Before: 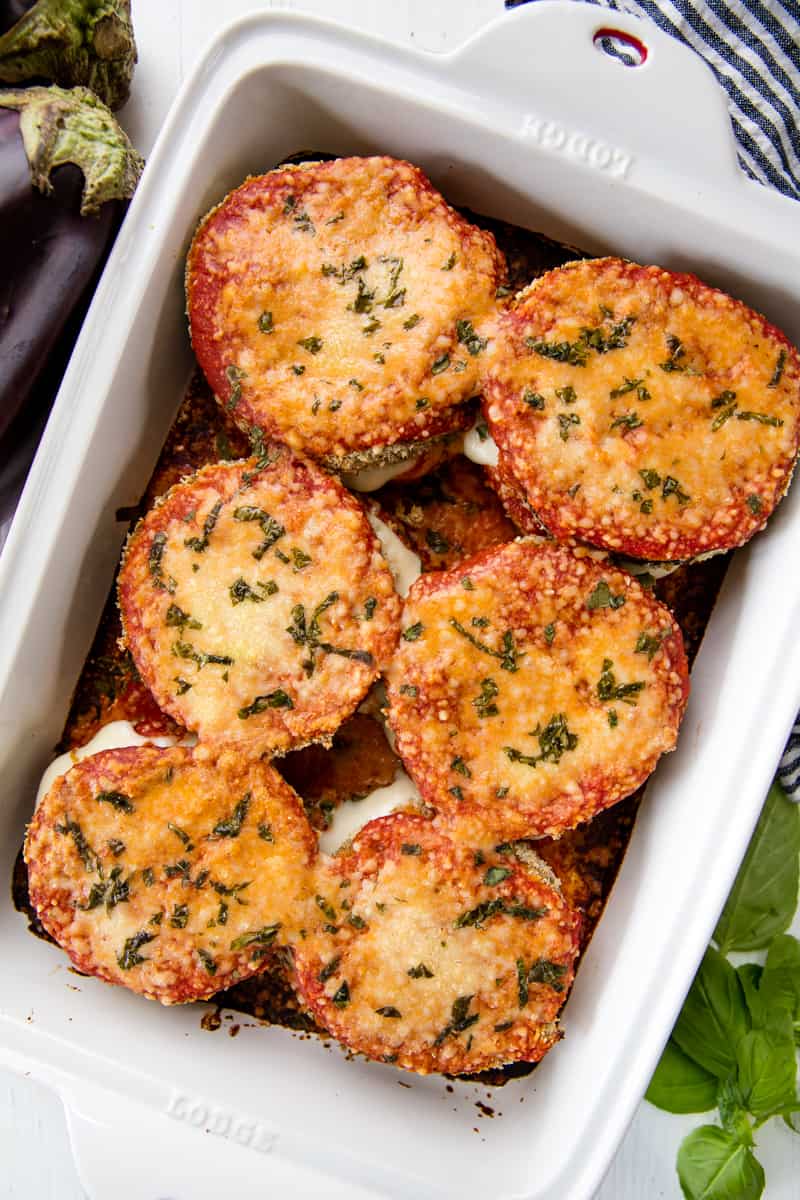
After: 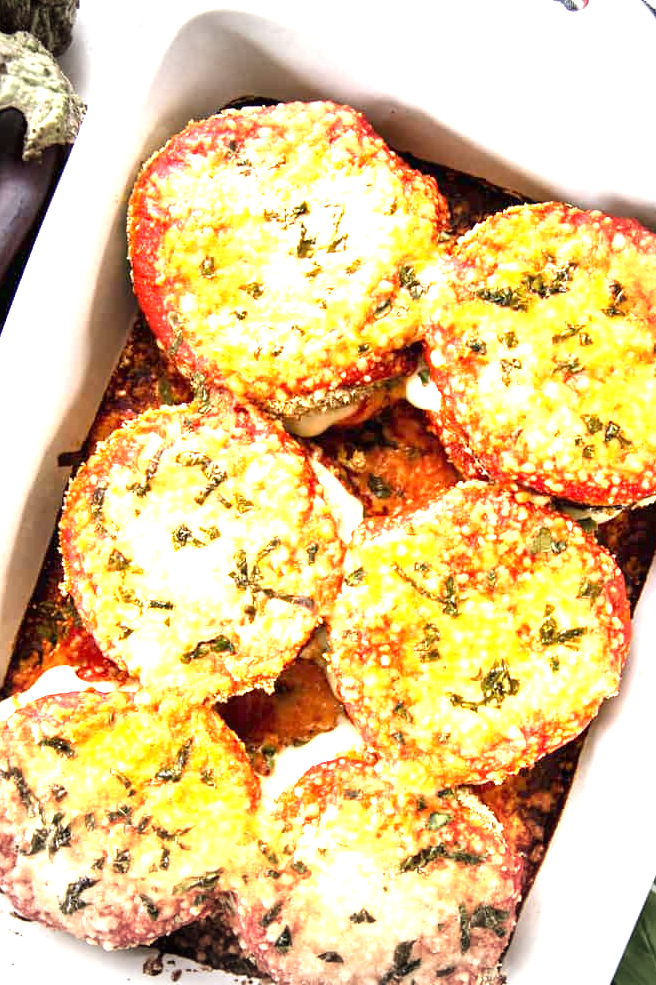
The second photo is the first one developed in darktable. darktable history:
crop and rotate: left 7.366%, top 4.634%, right 10.556%, bottom 13.24%
vignetting: fall-off start 68.49%, fall-off radius 29.23%, brightness -0.484, width/height ratio 0.988, shape 0.849
exposure: black level correction 0, exposure 1.975 EV, compensate exposure bias true, compensate highlight preservation false
